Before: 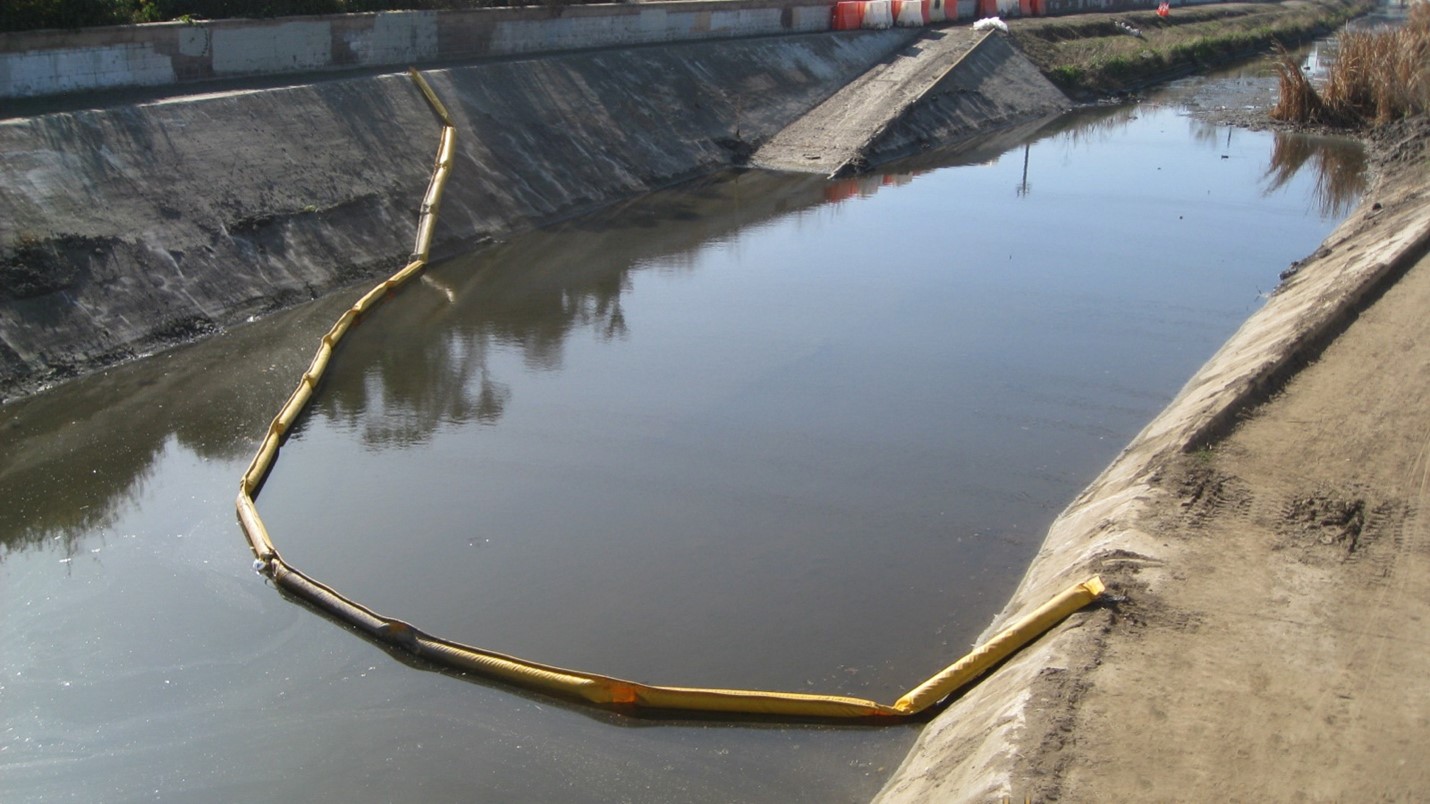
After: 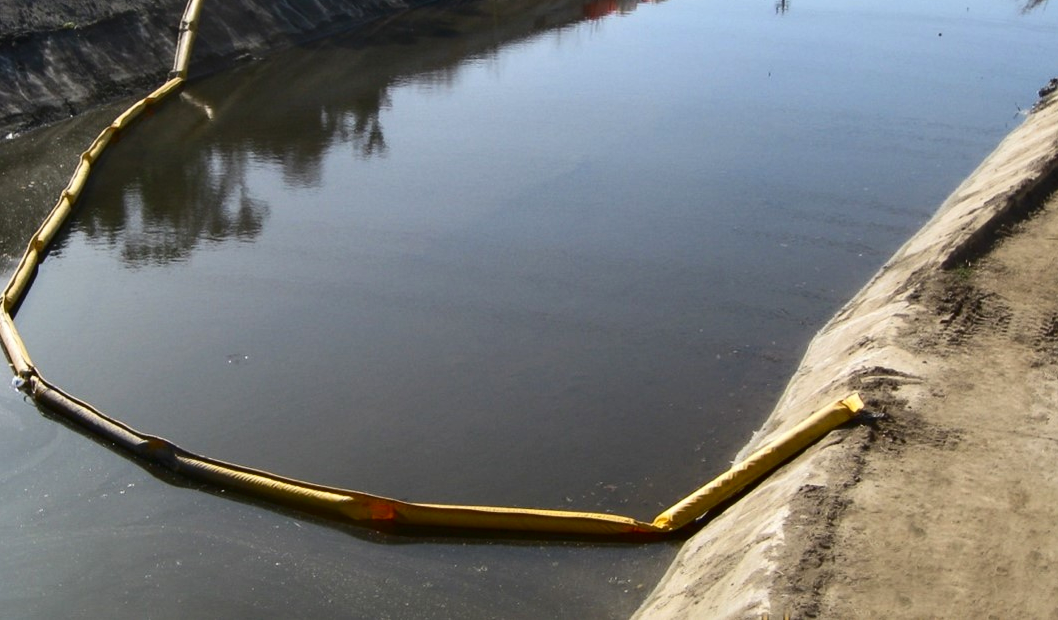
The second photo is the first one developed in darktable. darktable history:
contrast brightness saturation: contrast 0.2, brightness -0.11, saturation 0.1
crop: left 16.871%, top 22.857%, right 9.116%
